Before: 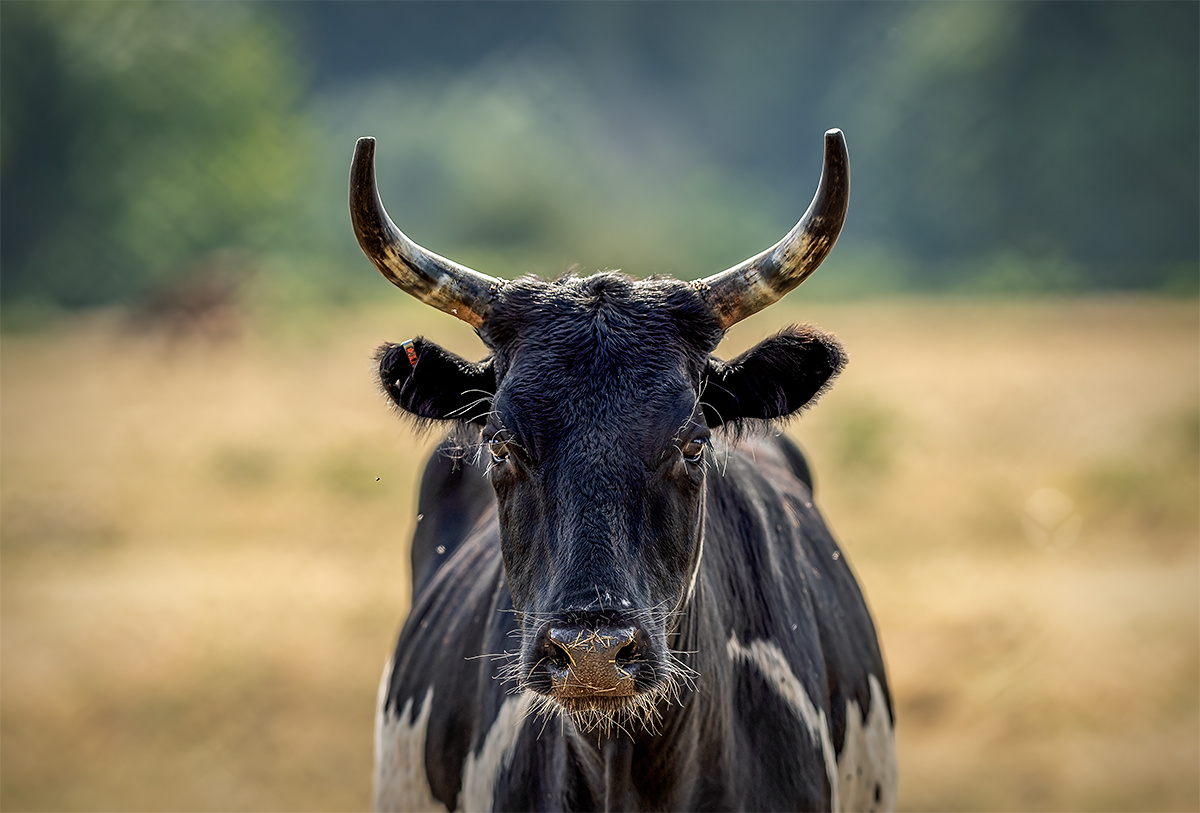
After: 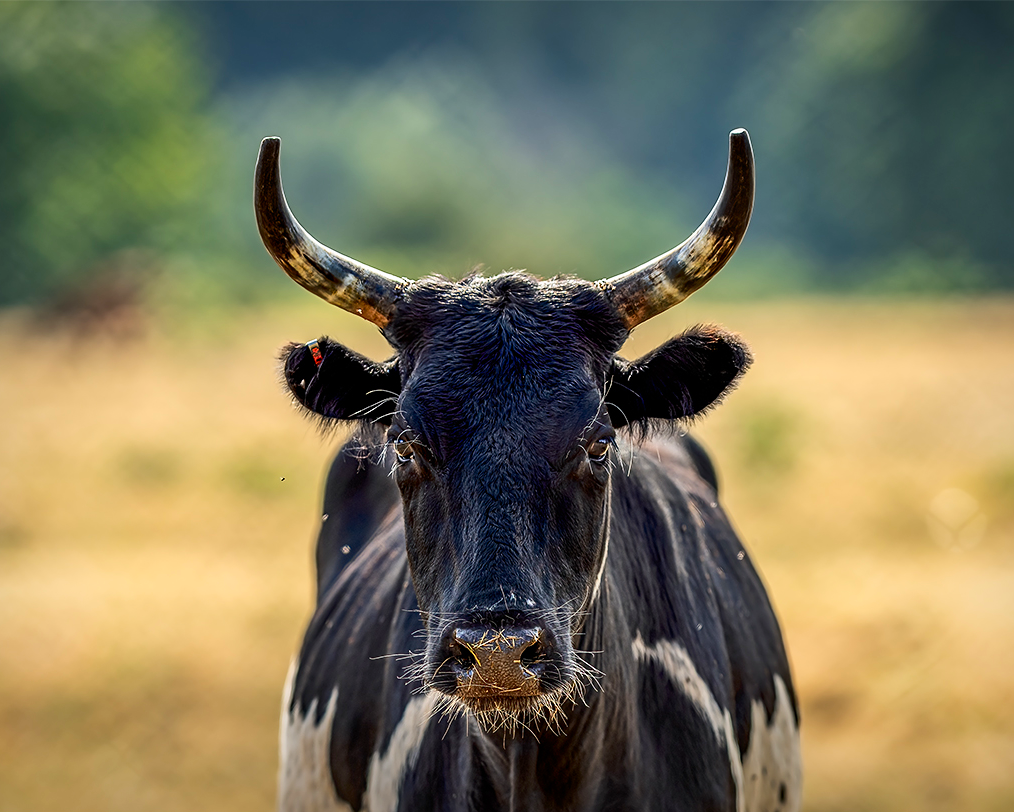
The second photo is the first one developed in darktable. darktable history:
crop: left 7.951%, right 7.535%
contrast brightness saturation: contrast 0.156, saturation 0.327
